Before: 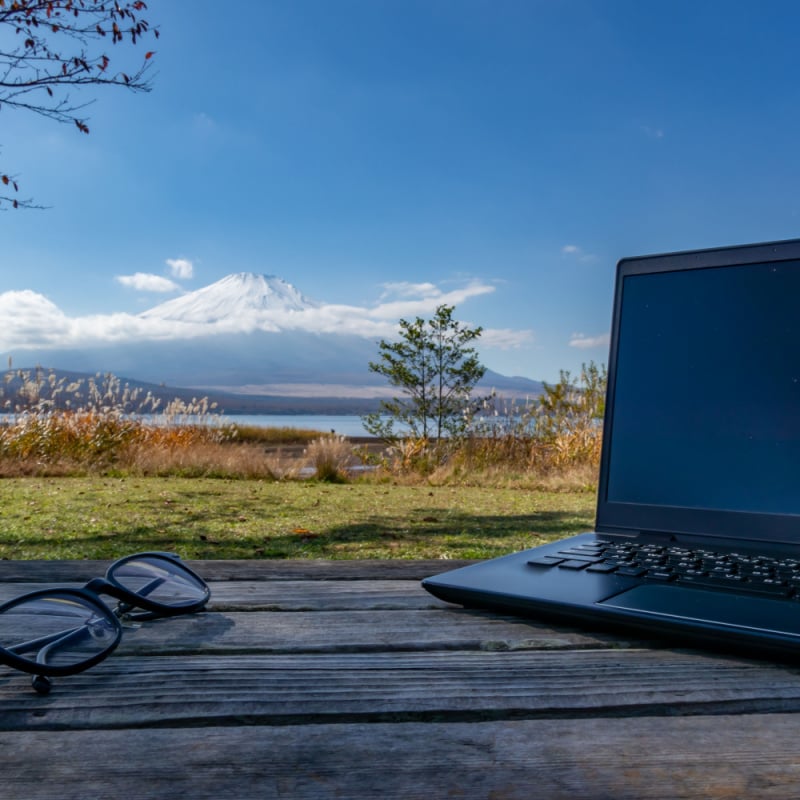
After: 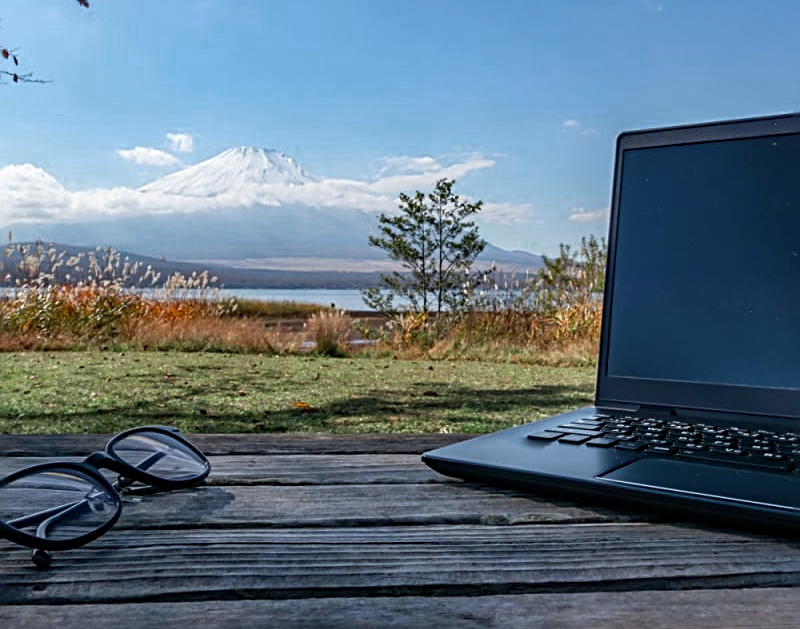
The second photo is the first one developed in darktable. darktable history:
crop and rotate: top 15.774%, bottom 5.506%
color zones: curves: ch0 [(0, 0.466) (0.128, 0.466) (0.25, 0.5) (0.375, 0.456) (0.5, 0.5) (0.625, 0.5) (0.737, 0.652) (0.875, 0.5)]; ch1 [(0, 0.603) (0.125, 0.618) (0.261, 0.348) (0.372, 0.353) (0.497, 0.363) (0.611, 0.45) (0.731, 0.427) (0.875, 0.518) (0.998, 0.652)]; ch2 [(0, 0.559) (0.125, 0.451) (0.253, 0.564) (0.37, 0.578) (0.5, 0.466) (0.625, 0.471) (0.731, 0.471) (0.88, 0.485)]
sharpen: radius 2.676, amount 0.669
